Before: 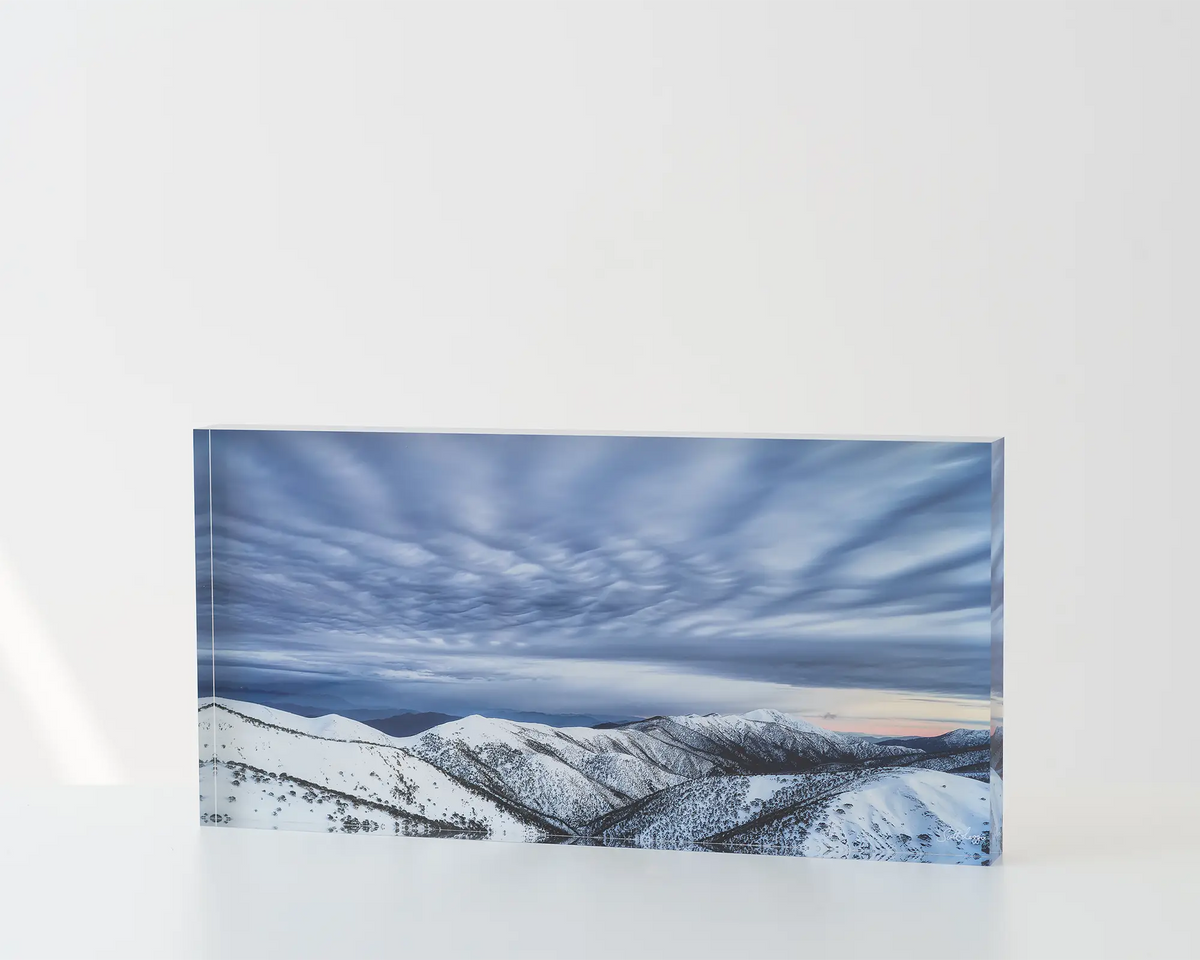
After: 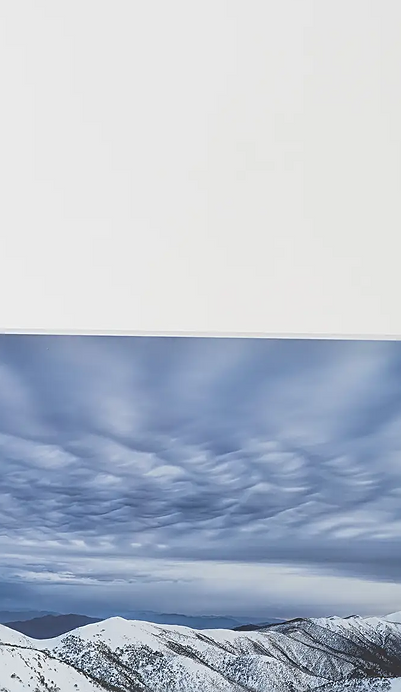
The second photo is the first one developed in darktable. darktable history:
sharpen: on, module defaults
crop and rotate: left 29.956%, top 10.25%, right 36.544%, bottom 17.568%
